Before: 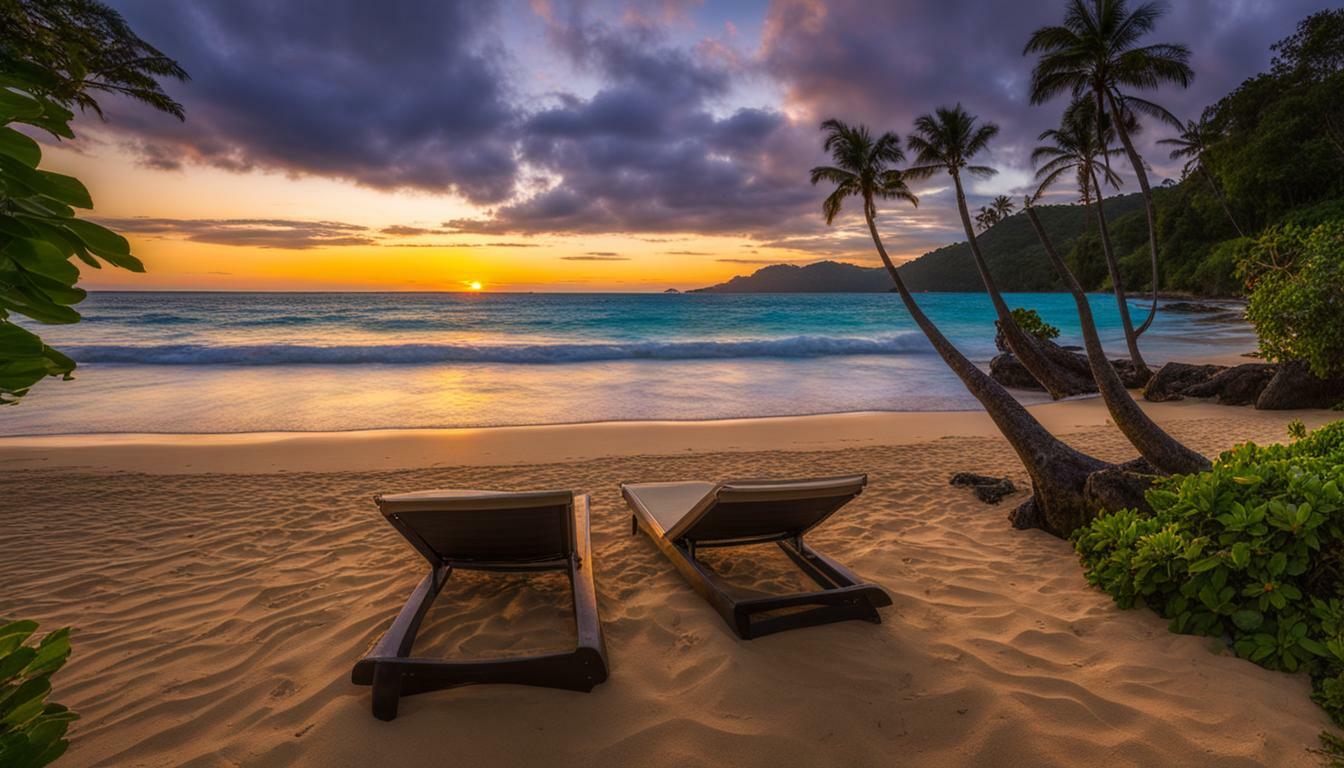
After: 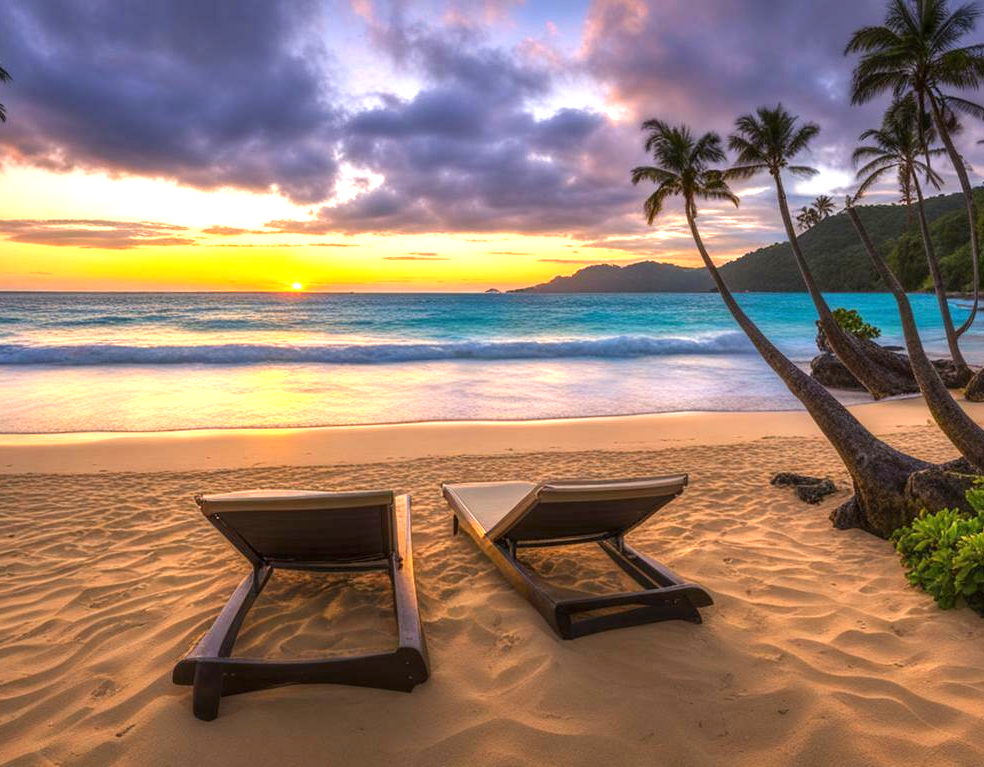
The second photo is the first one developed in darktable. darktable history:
exposure: exposure 1.068 EV, compensate highlight preservation false
crop: left 13.392%, top 0%, right 13.389%
